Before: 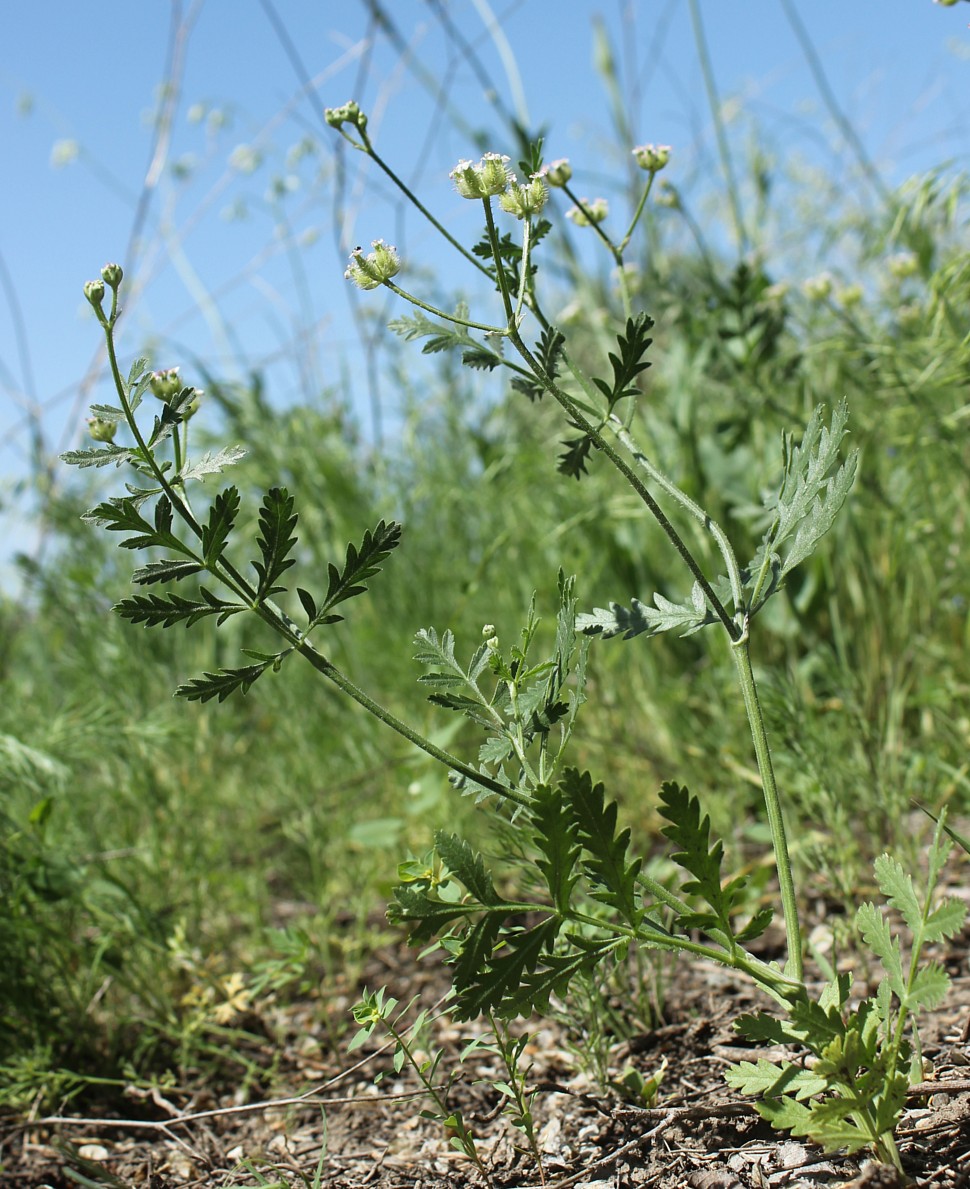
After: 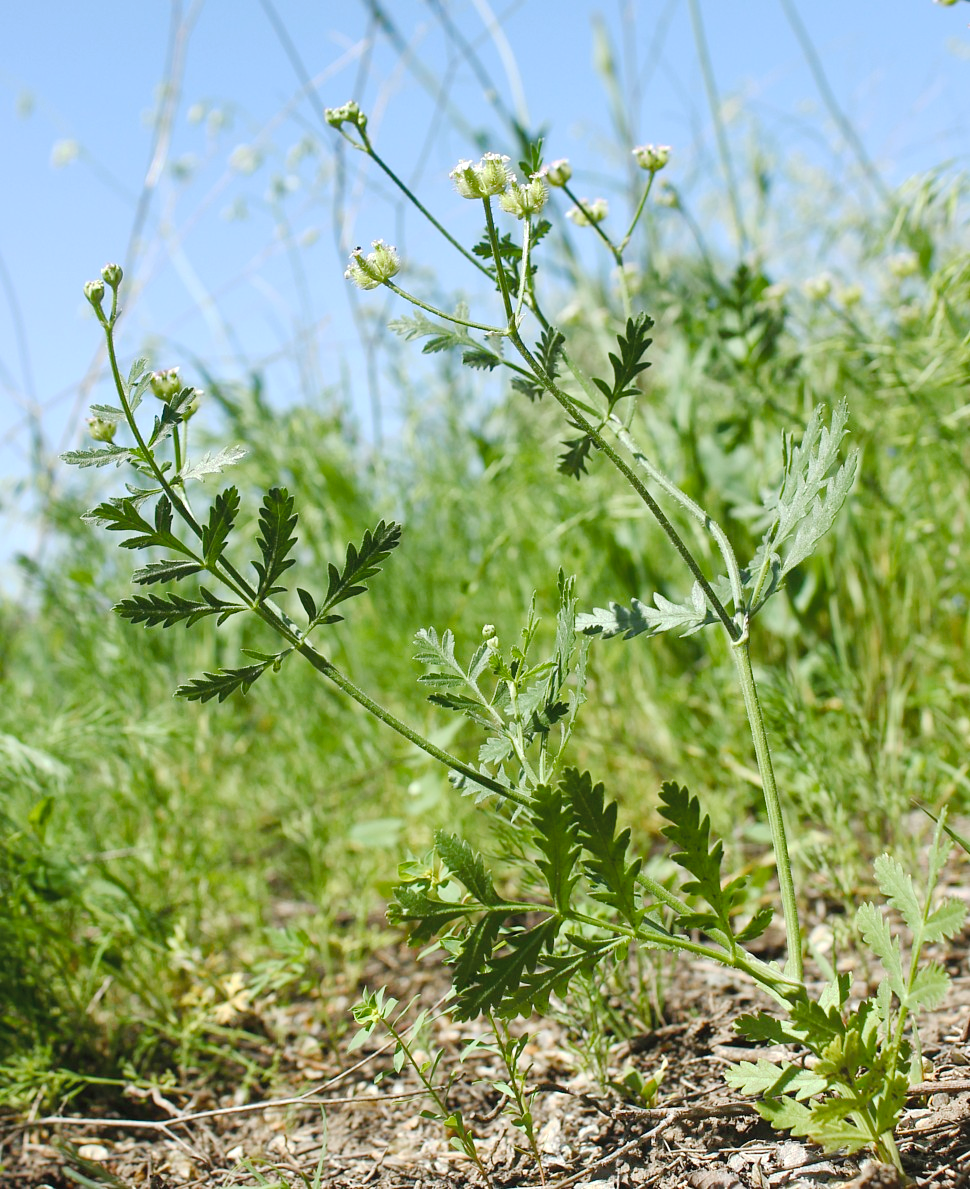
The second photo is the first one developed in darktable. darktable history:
exposure: black level correction 0, exposure 0.199 EV, compensate highlight preservation false
color balance rgb: shadows lift › chroma 0.839%, shadows lift › hue 111.93°, perceptual saturation grading › global saturation 20%, perceptual saturation grading › highlights -25.82%, perceptual saturation grading › shadows 49.465%
local contrast: mode bilateral grid, contrast 20, coarseness 51, detail 120%, midtone range 0.2
base curve: curves: ch0 [(0, 0) (0.235, 0.266) (0.503, 0.496) (0.786, 0.72) (1, 1)], preserve colors none
contrast brightness saturation: brightness 0.148
